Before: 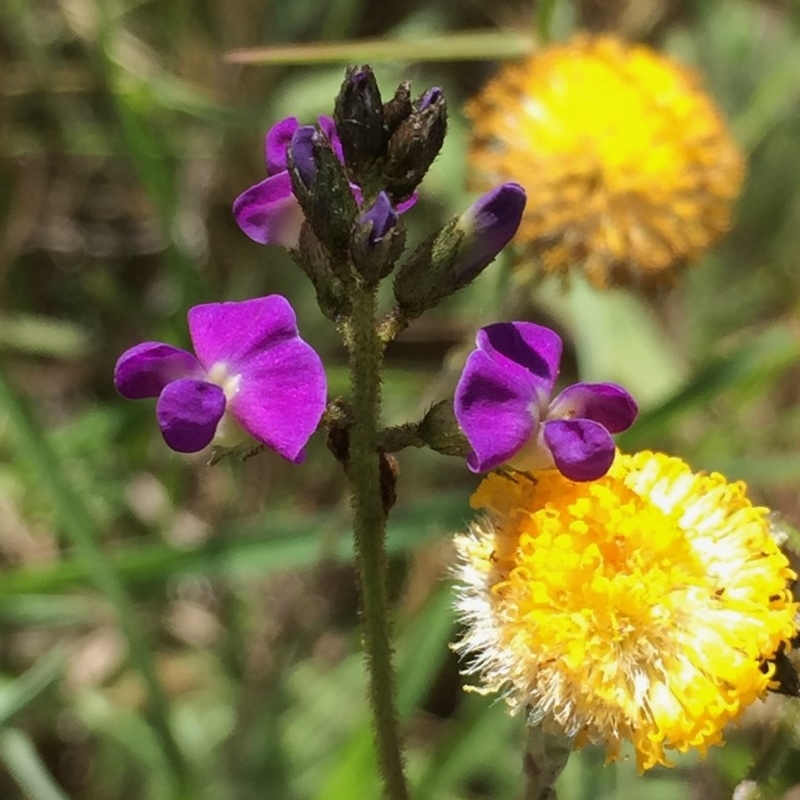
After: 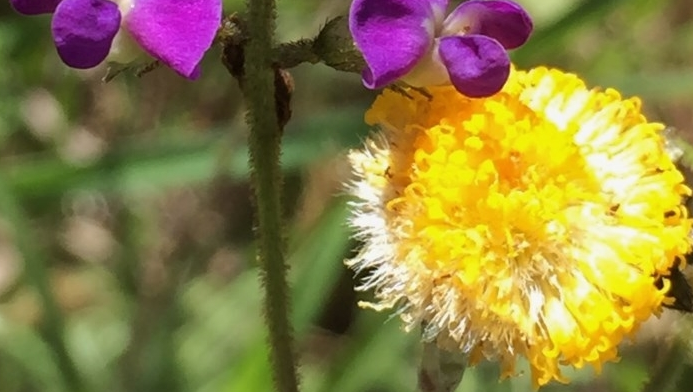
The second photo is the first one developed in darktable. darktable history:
color correction: highlights a* 0.026, highlights b* -0.369
shadows and highlights: radius 330.5, shadows 55.36, highlights -98.59, compress 94.62%, soften with gaussian
crop and rotate: left 13.323%, top 48.124%, bottom 2.763%
